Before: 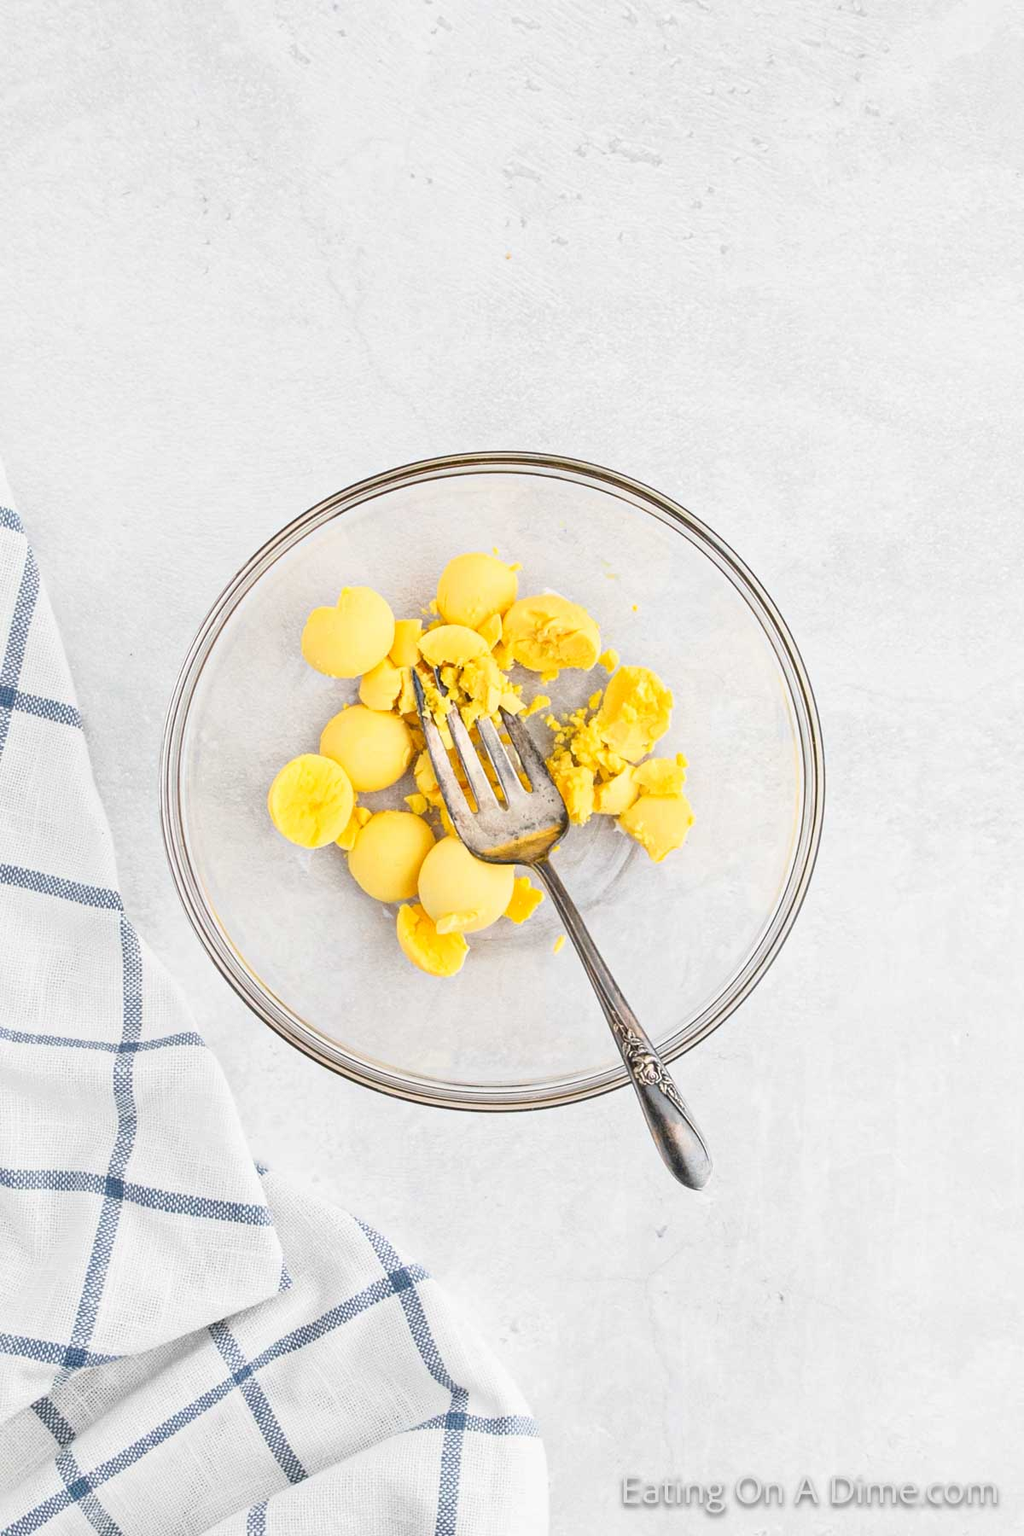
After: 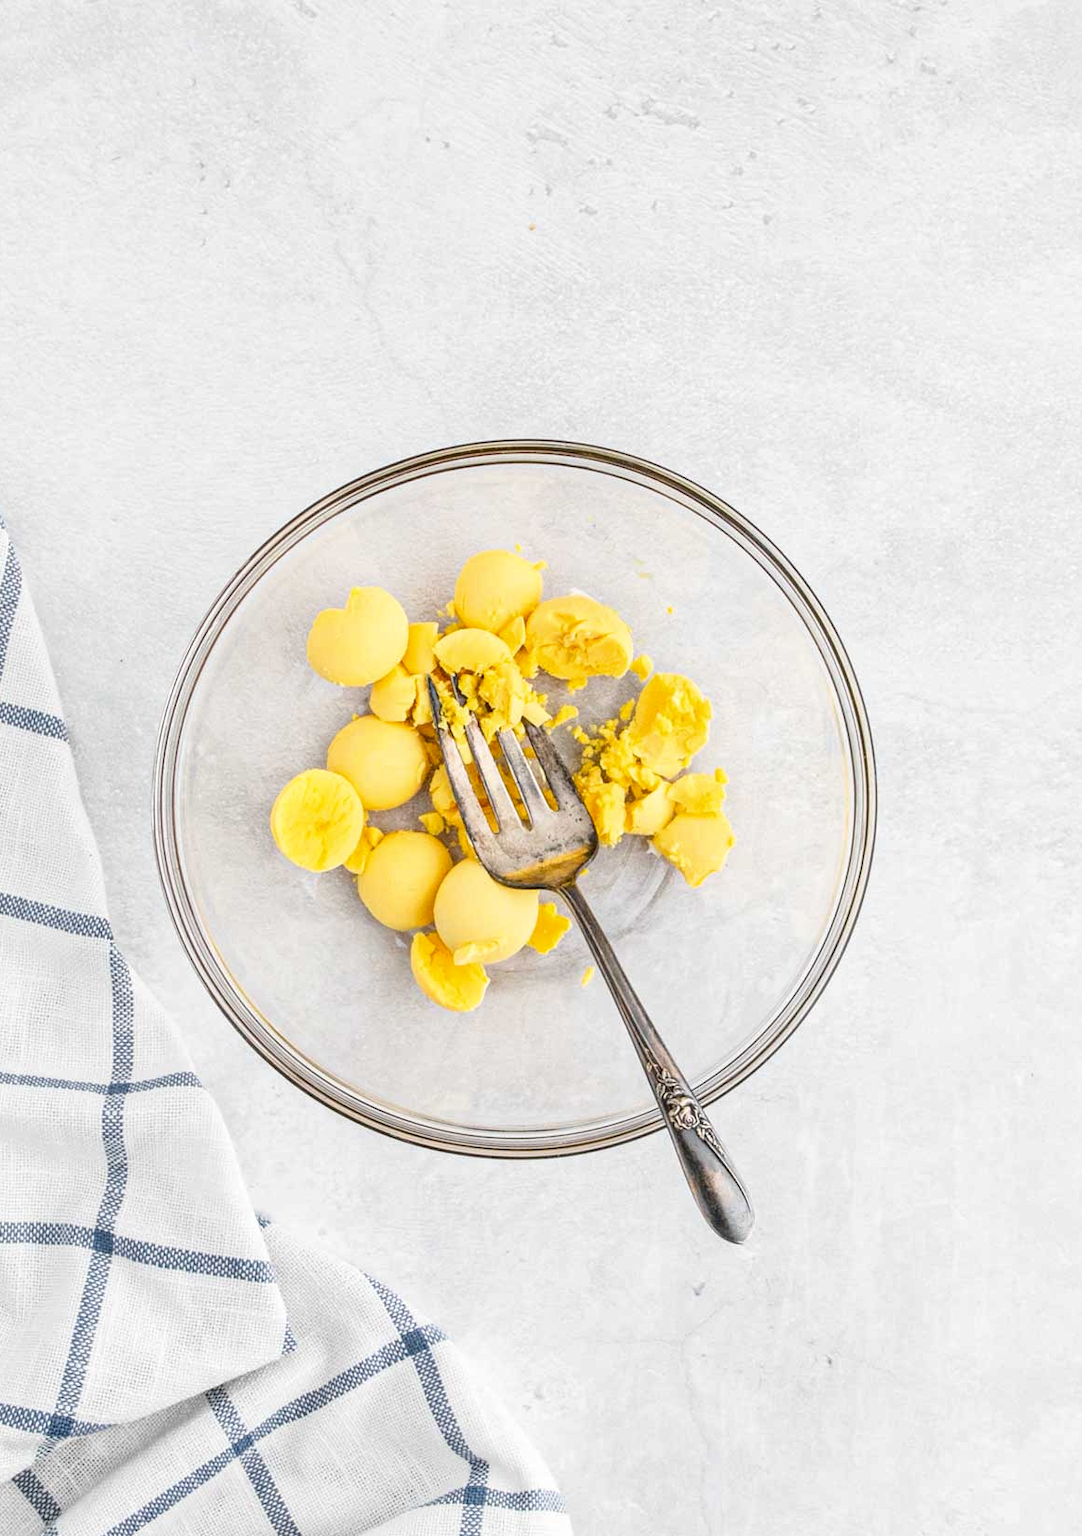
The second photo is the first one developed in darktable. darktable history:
local contrast: on, module defaults
crop: left 1.977%, top 3.164%, right 0.904%, bottom 4.974%
